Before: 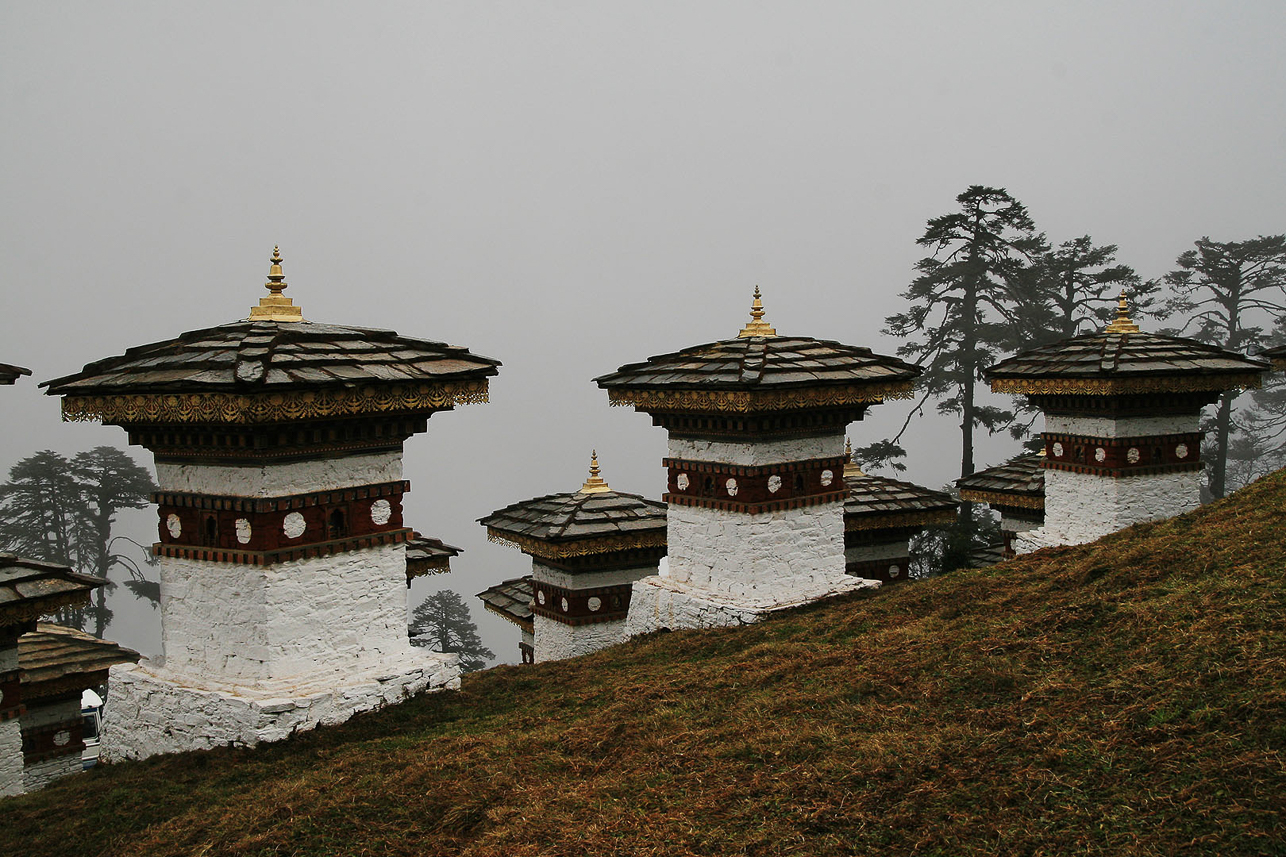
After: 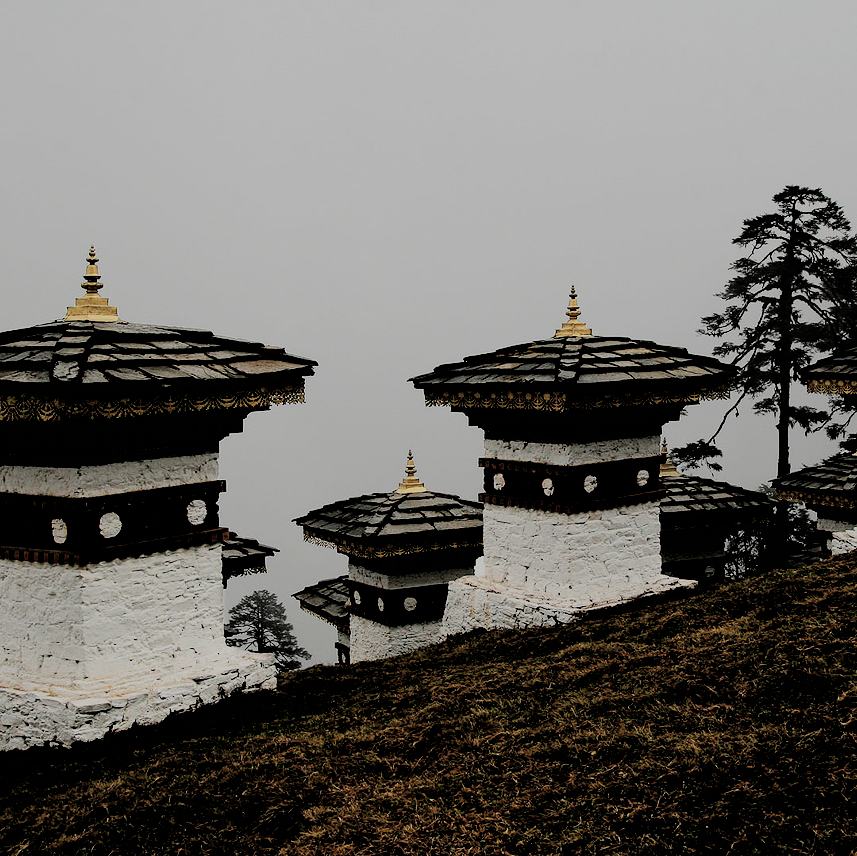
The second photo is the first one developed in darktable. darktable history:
crop and rotate: left 14.318%, right 18.999%
filmic rgb: black relative exposure -2.76 EV, white relative exposure 4.56 EV, hardness 1.73, contrast 1.26, color science v6 (2022)
contrast brightness saturation: contrast 0.011, saturation -0.06
